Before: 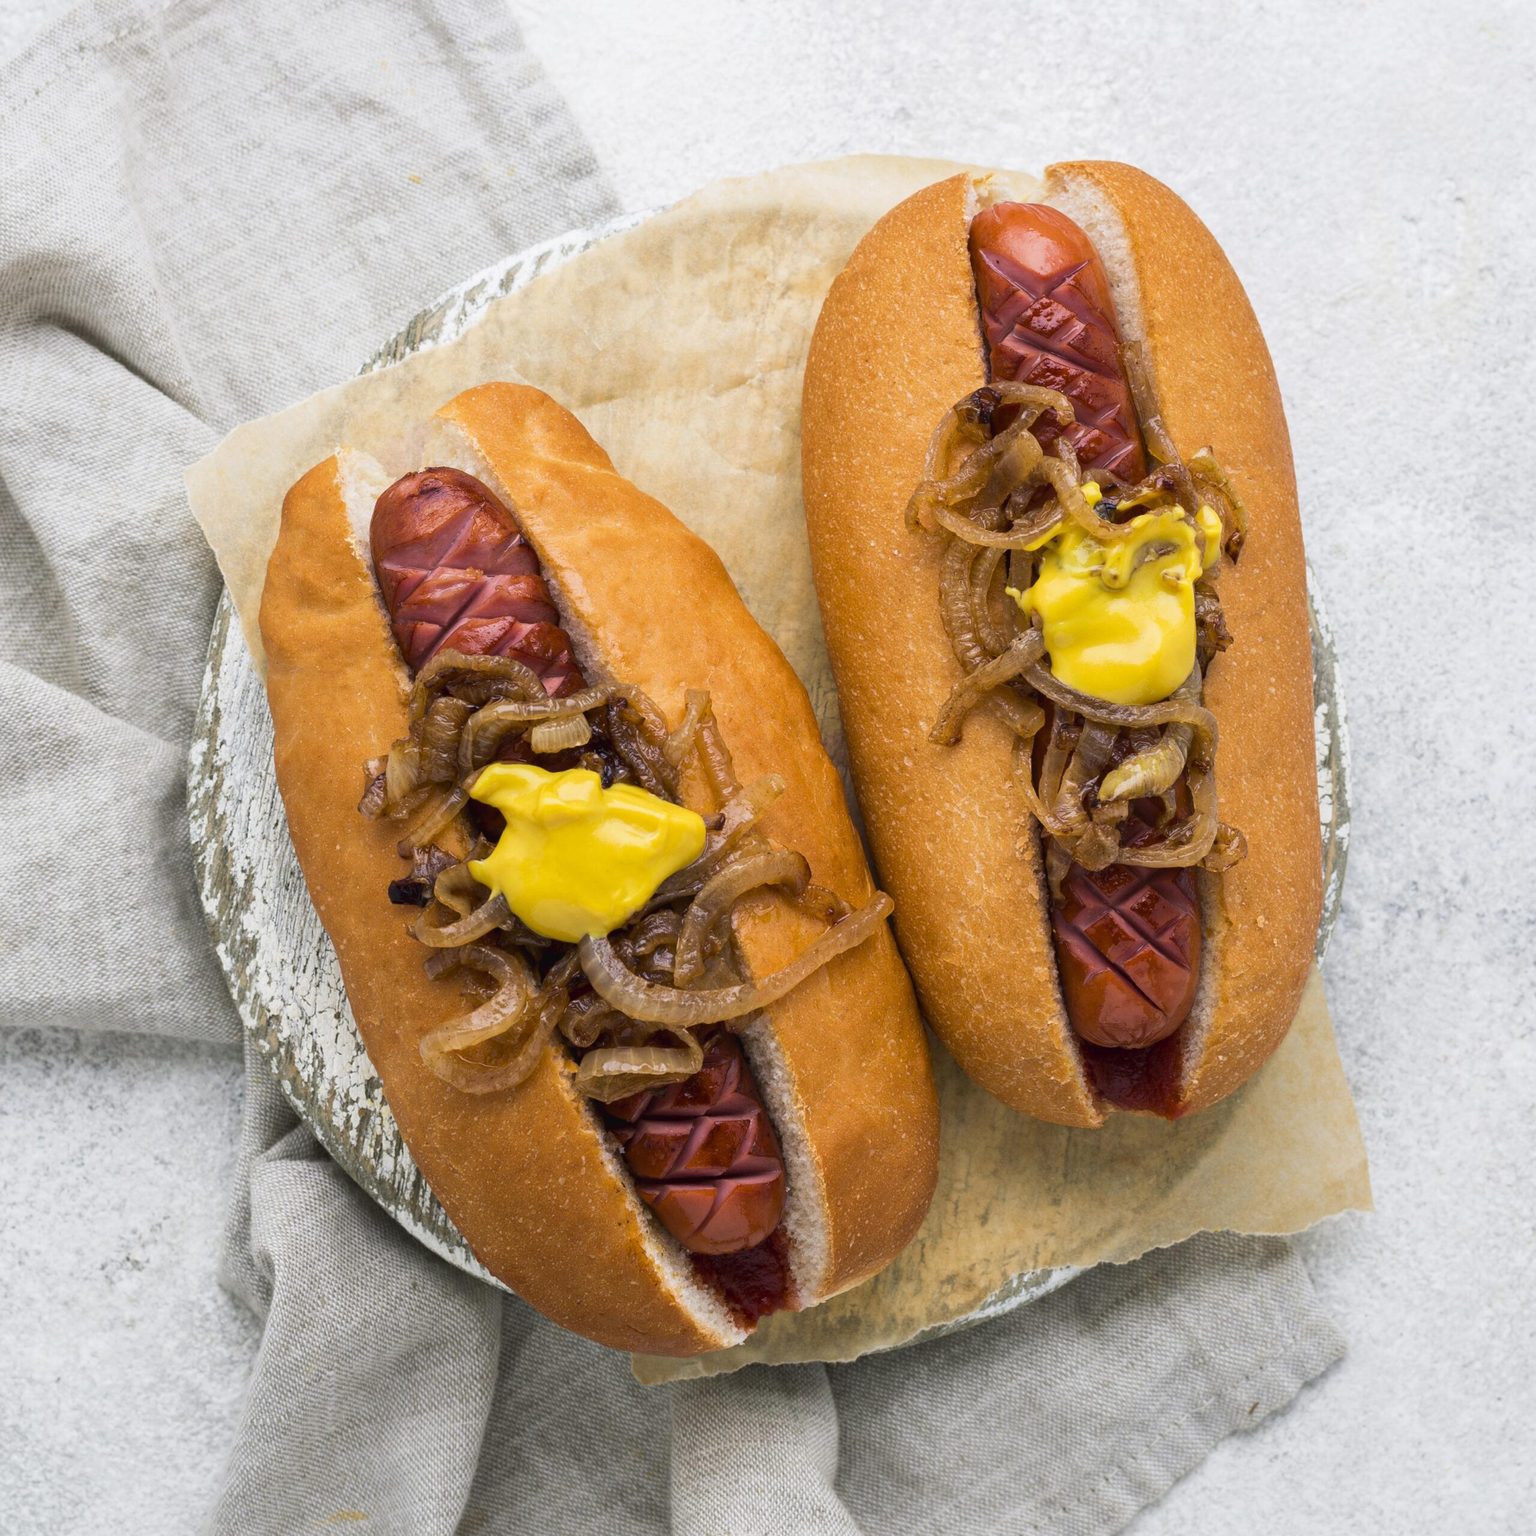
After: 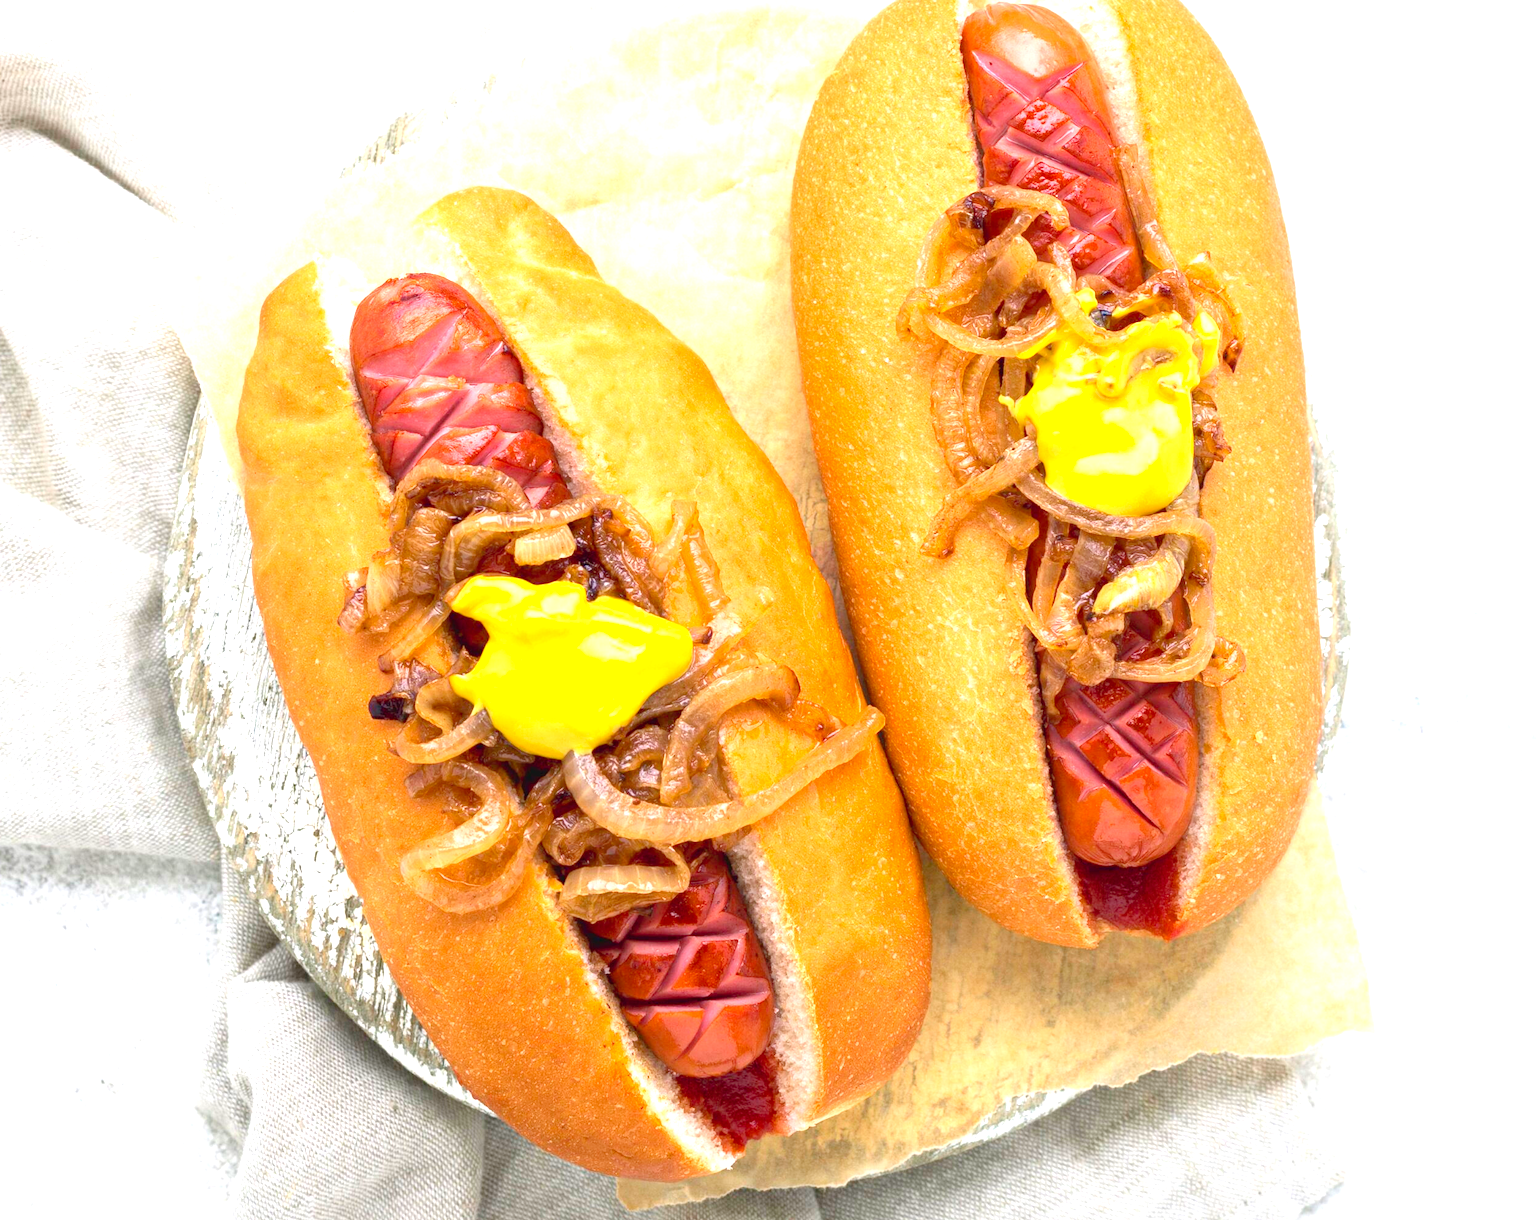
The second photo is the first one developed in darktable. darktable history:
exposure: black level correction 0, exposure 1.174 EV, compensate highlight preservation false
levels: levels [0, 0.43, 0.984]
crop and rotate: left 1.798%, top 13.008%, right 0.258%, bottom 9.168%
